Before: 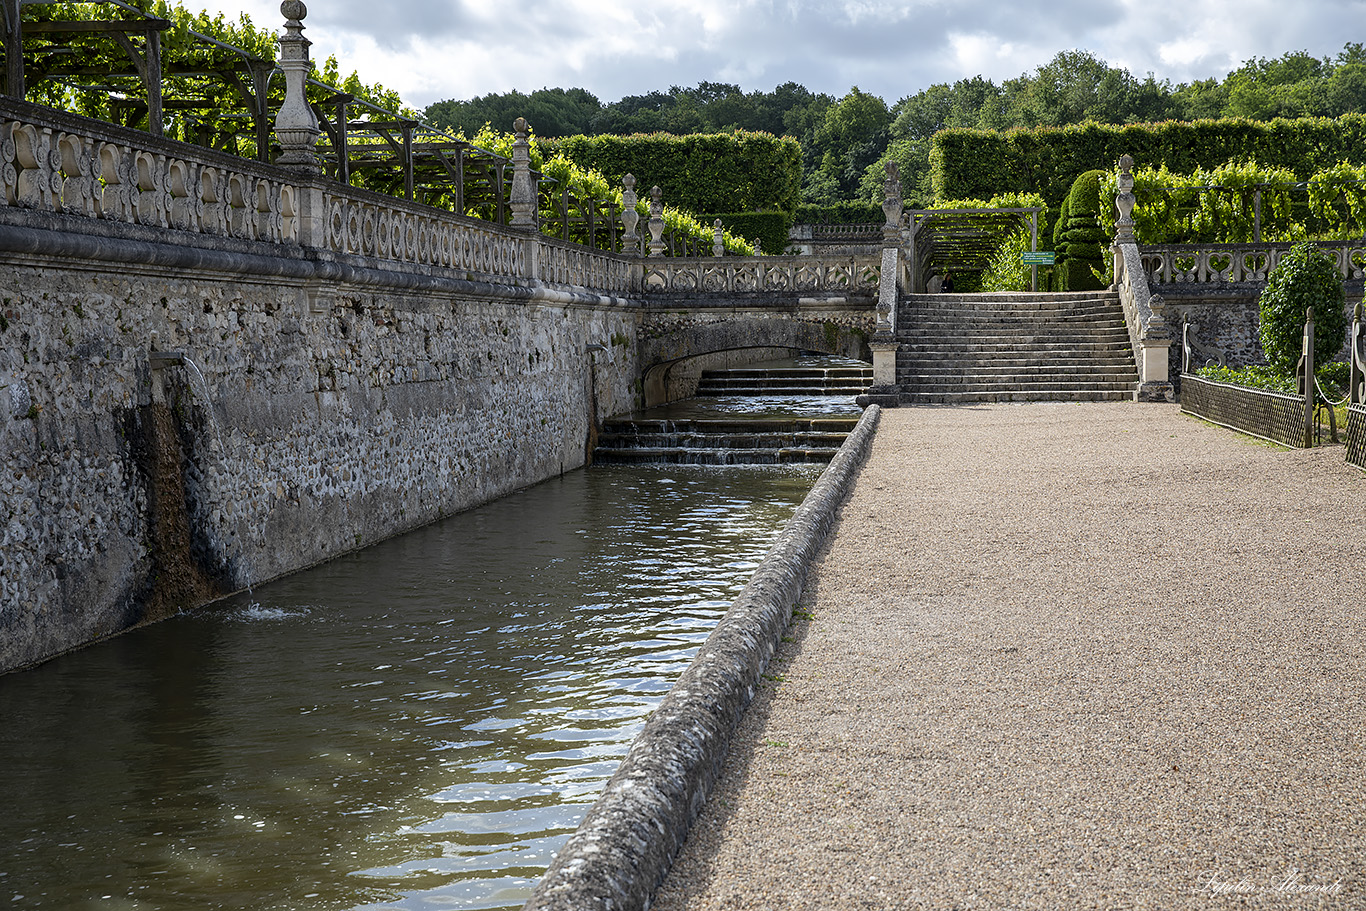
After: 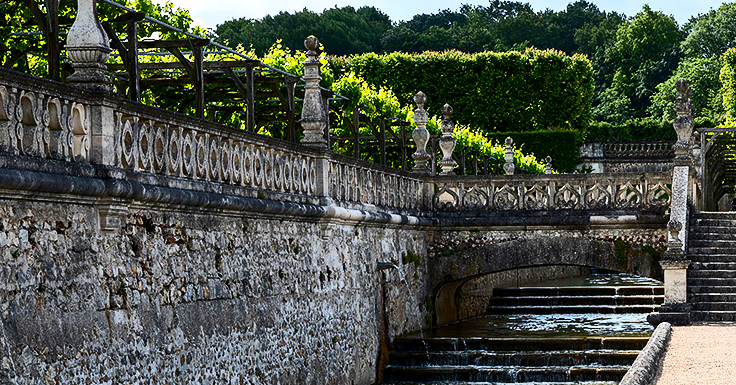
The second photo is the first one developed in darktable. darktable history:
crop: left 15.306%, top 9.065%, right 30.789%, bottom 48.638%
contrast brightness saturation: contrast 0.4, brightness 0.1, saturation 0.21
